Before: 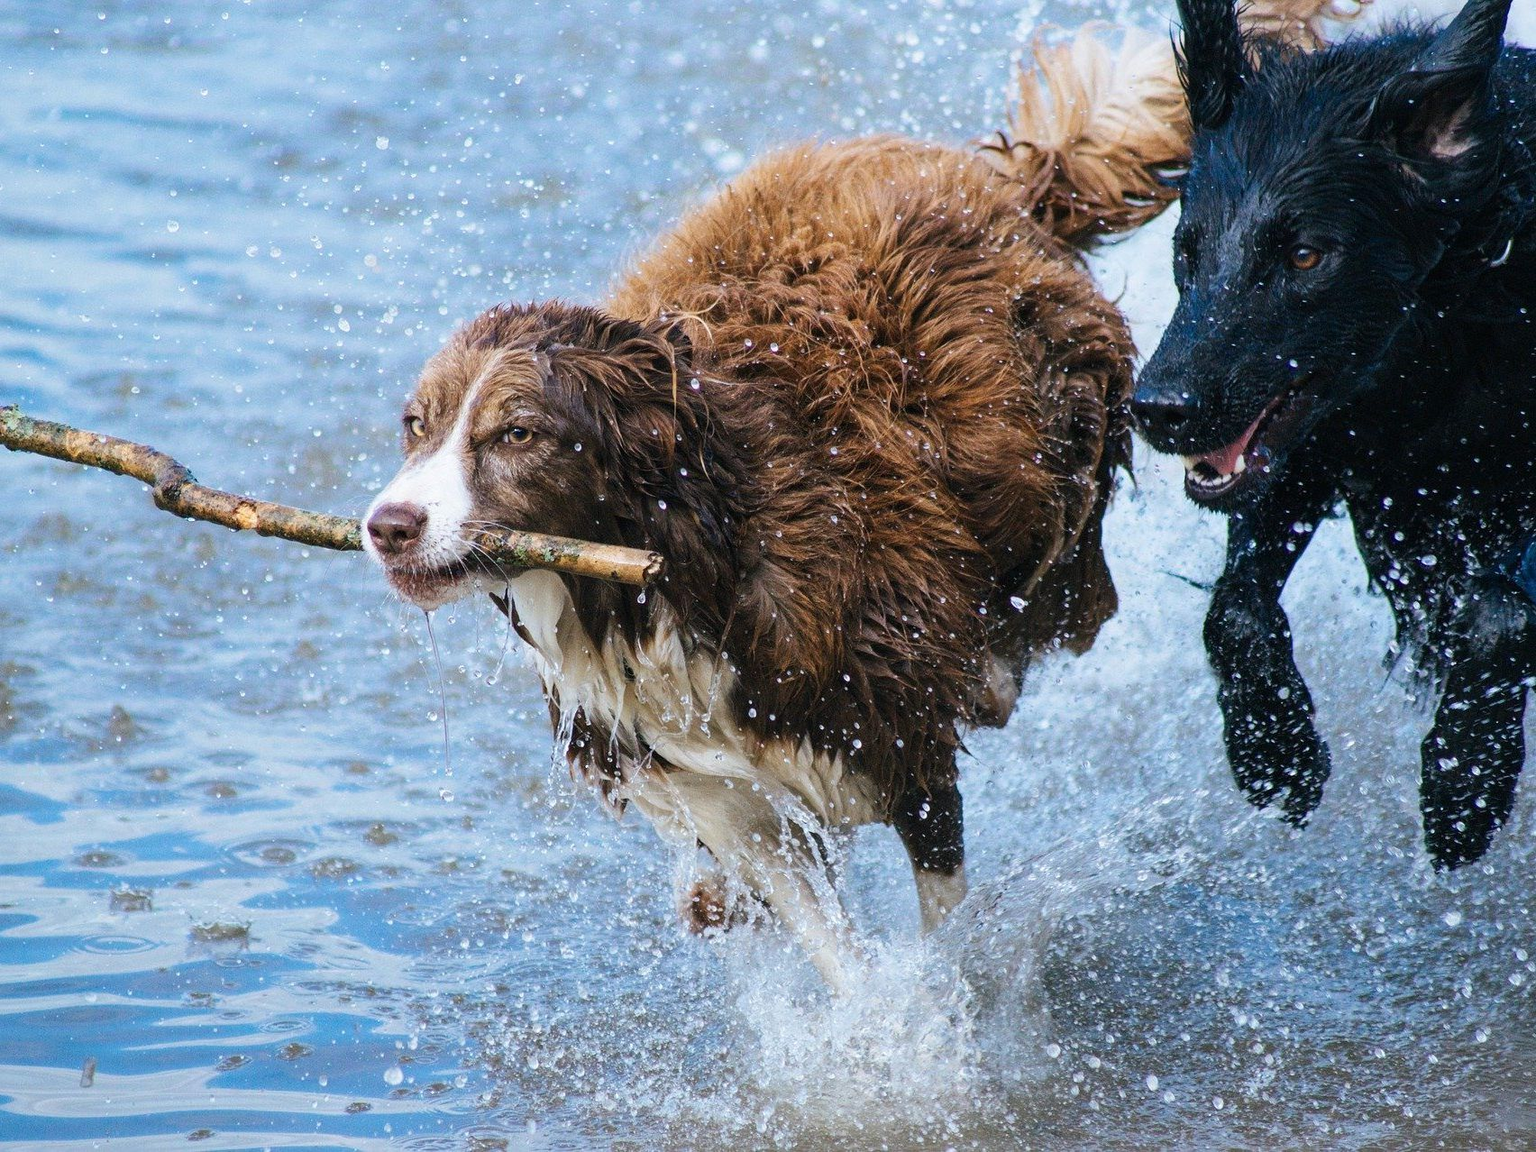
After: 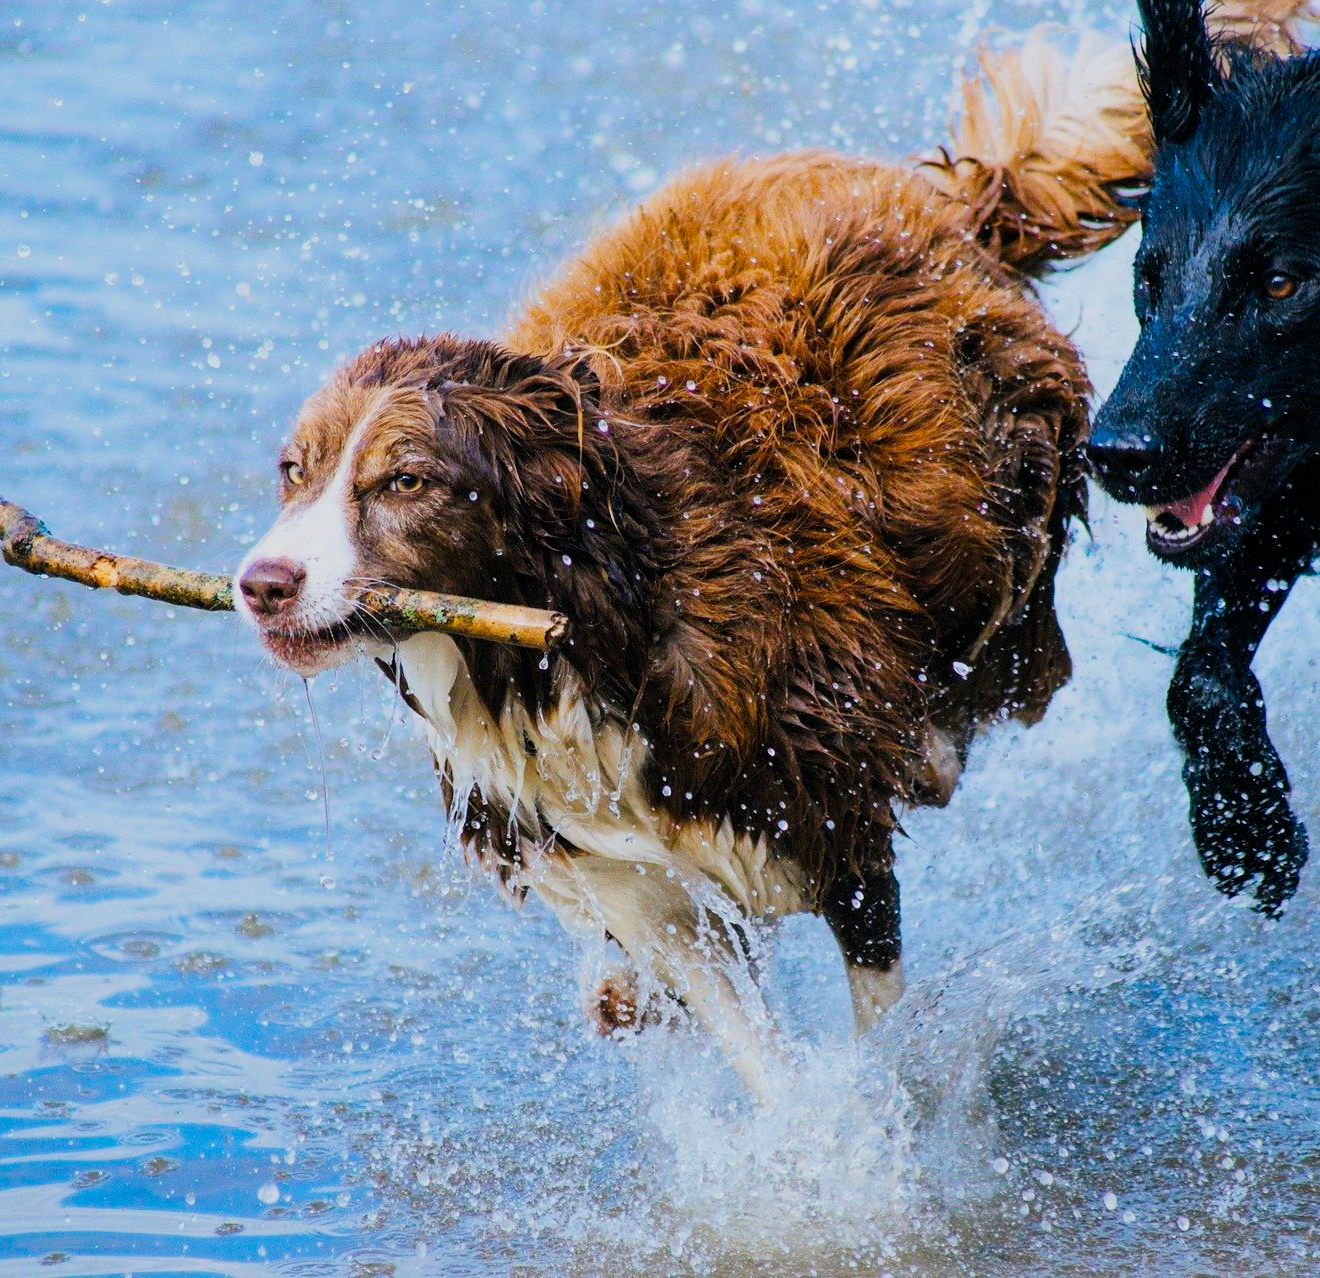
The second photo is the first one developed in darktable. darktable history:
contrast brightness saturation: contrast 0.044, saturation 0.159
color balance rgb: perceptual saturation grading › global saturation 40.4%, perceptual brilliance grading › highlights 9.55%, perceptual brilliance grading › mid-tones 5.391%
filmic rgb: black relative exposure -7.65 EV, white relative exposure 4.56 EV, hardness 3.61
crop: left 9.904%, right 12.58%
